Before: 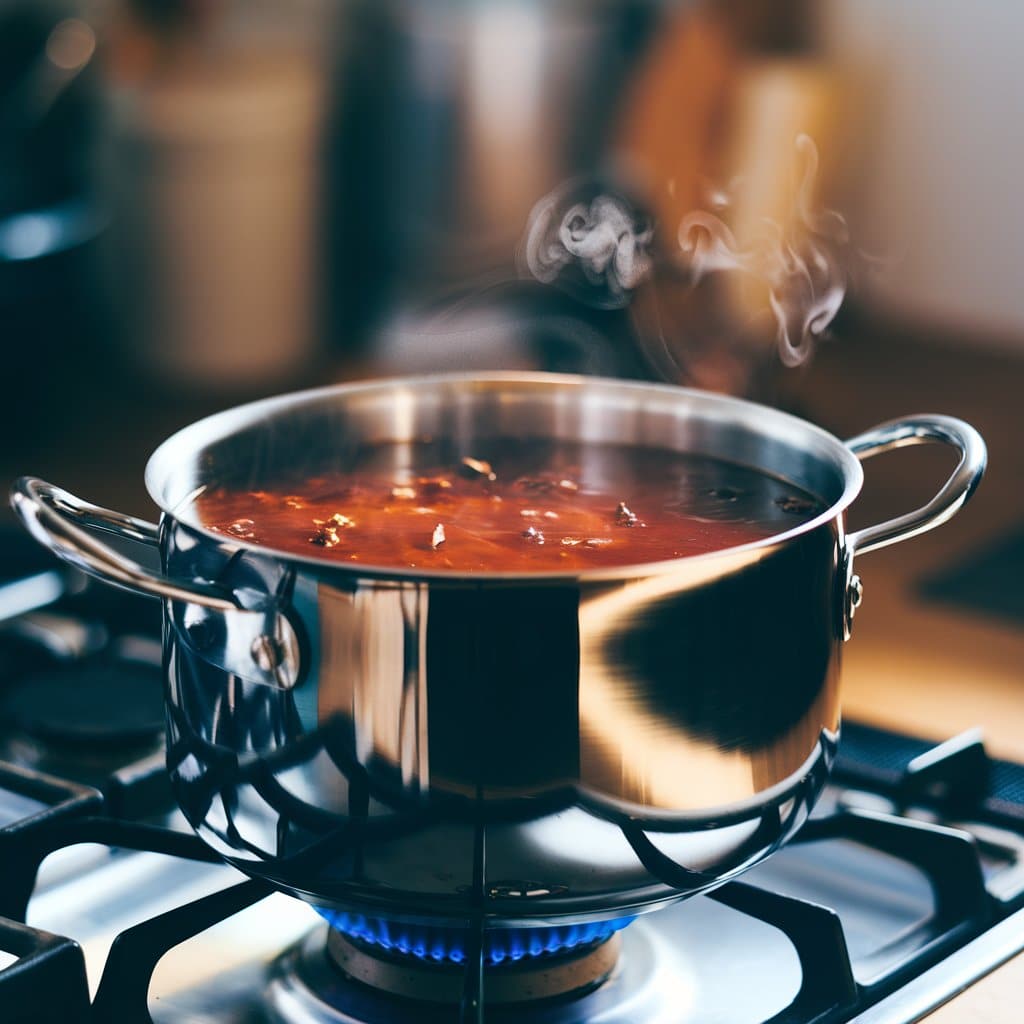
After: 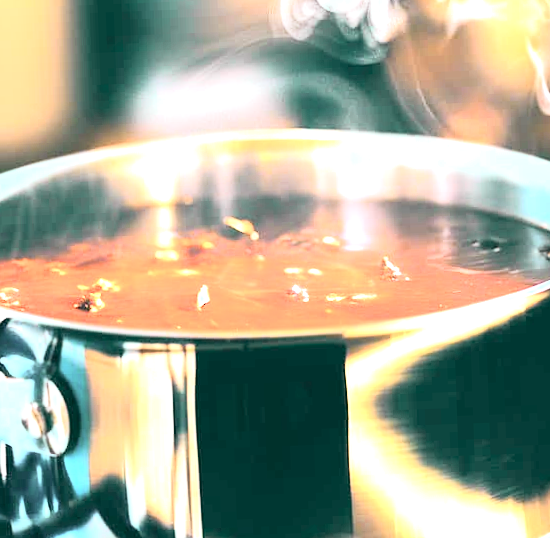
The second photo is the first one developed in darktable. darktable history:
color balance: lift [1, 0.994, 1.002, 1.006], gamma [0.957, 1.081, 1.016, 0.919], gain [0.97, 0.972, 1.01, 1.028], input saturation 91.06%, output saturation 79.8%
crop and rotate: left 22.13%, top 22.054%, right 22.026%, bottom 22.102%
exposure: black level correction 0, exposure 2.327 EV, compensate exposure bias true, compensate highlight preservation false
rotate and perspective: rotation -2.12°, lens shift (vertical) 0.009, lens shift (horizontal) -0.008, automatic cropping original format, crop left 0.036, crop right 0.964, crop top 0.05, crop bottom 0.959
tone curve: curves: ch0 [(0, 0.022) (0.177, 0.086) (0.392, 0.438) (0.704, 0.844) (0.858, 0.938) (1, 0.981)]; ch1 [(0, 0) (0.402, 0.36) (0.476, 0.456) (0.498, 0.497) (0.518, 0.521) (0.58, 0.598) (0.619, 0.65) (0.692, 0.737) (1, 1)]; ch2 [(0, 0) (0.415, 0.438) (0.483, 0.499) (0.503, 0.503) (0.526, 0.532) (0.563, 0.604) (0.626, 0.697) (0.699, 0.753) (0.997, 0.858)], color space Lab, independent channels
